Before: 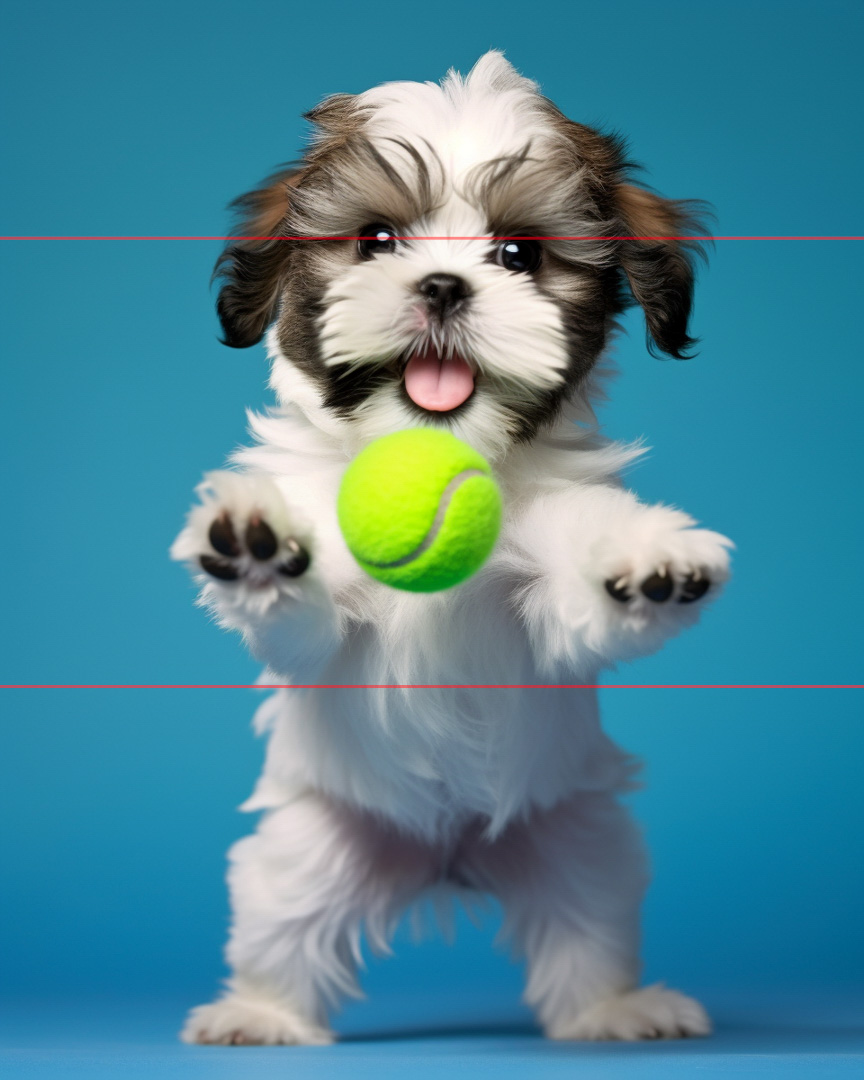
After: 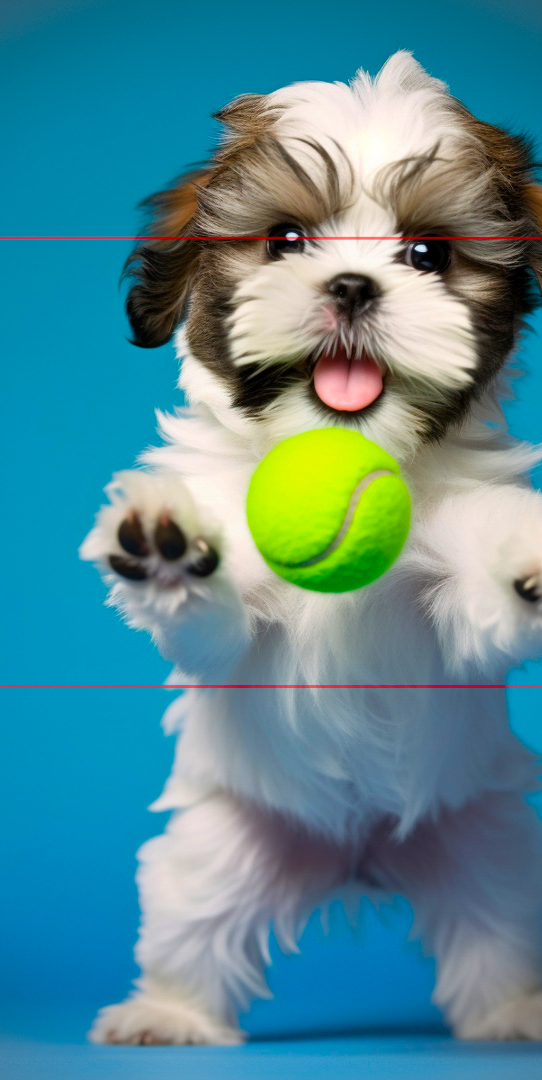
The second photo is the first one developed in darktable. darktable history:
crop: left 10.644%, right 26.528%
vignetting: dithering 8-bit output, unbound false
color balance rgb: linear chroma grading › global chroma 15%, perceptual saturation grading › global saturation 30%
